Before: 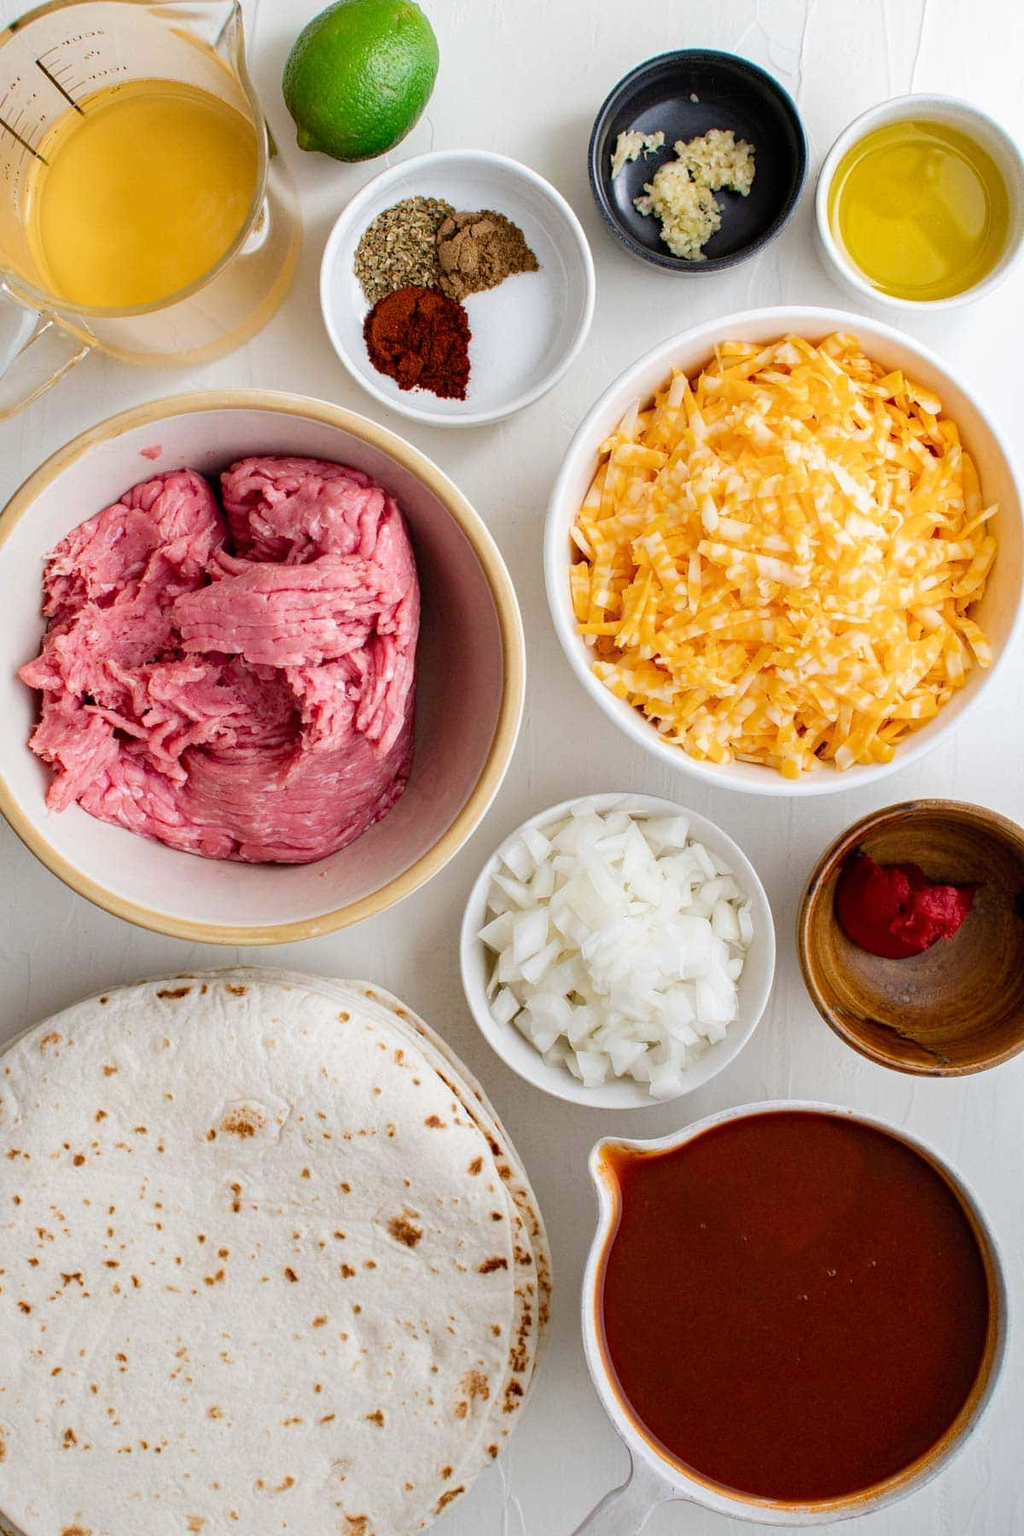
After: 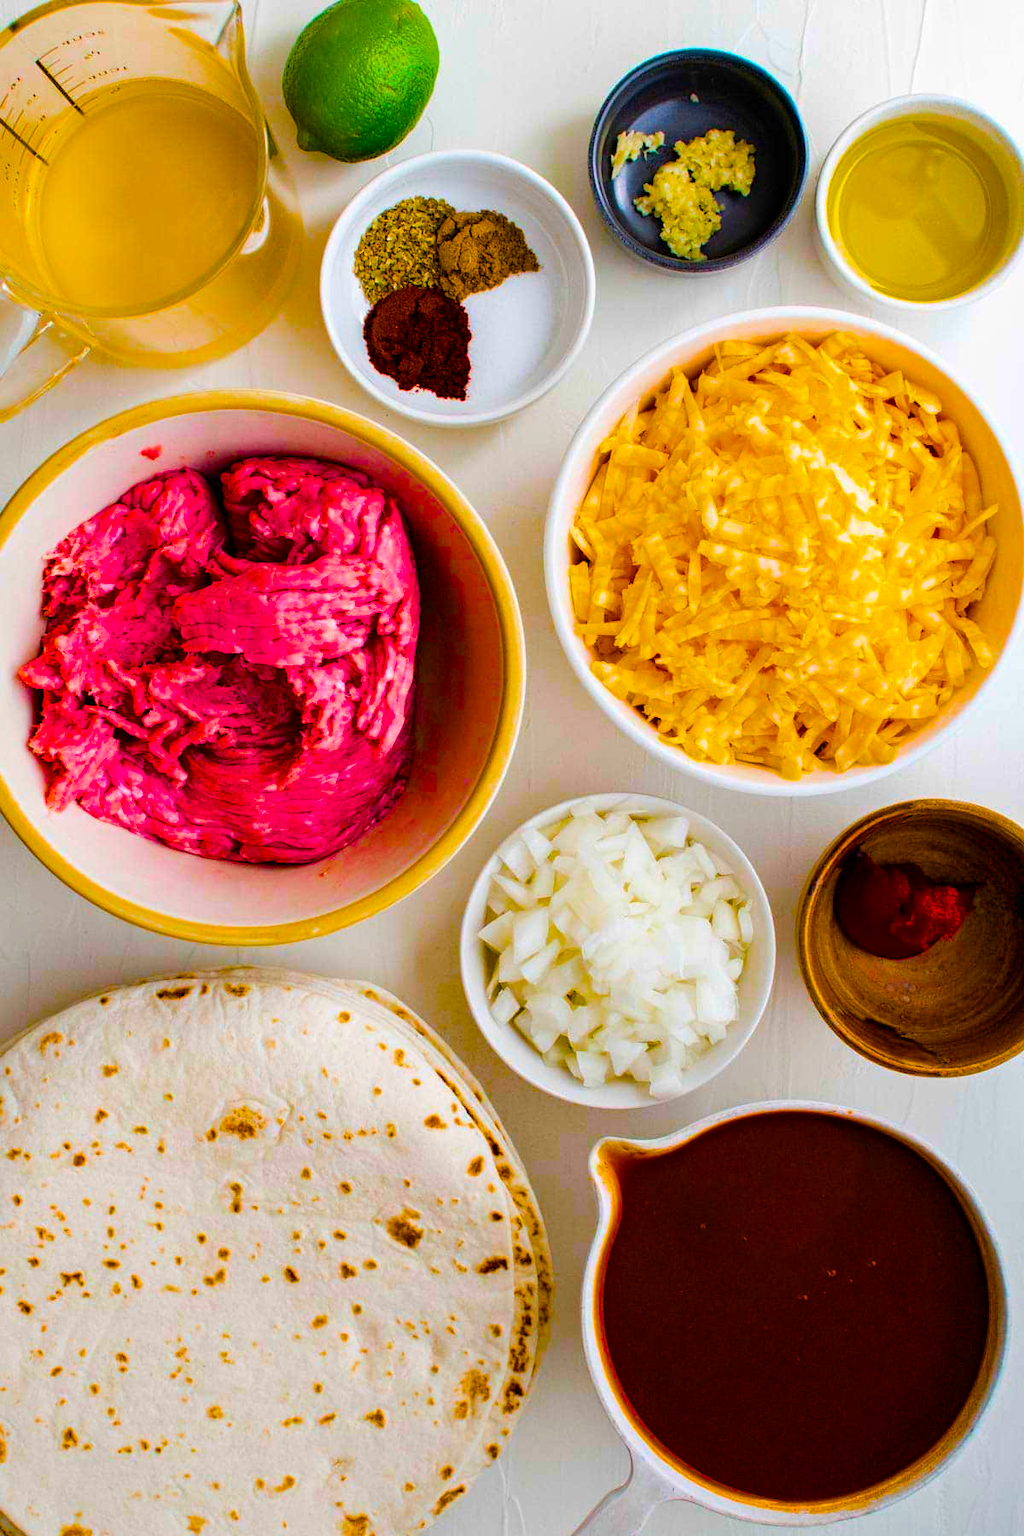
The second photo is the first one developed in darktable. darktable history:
color balance rgb: linear chroma grading › global chroma 24.405%, perceptual saturation grading › global saturation 64.824%, perceptual saturation grading › highlights 59.295%, perceptual saturation grading › mid-tones 49.536%, perceptual saturation grading › shadows 49.63%, global vibrance 5.494%
